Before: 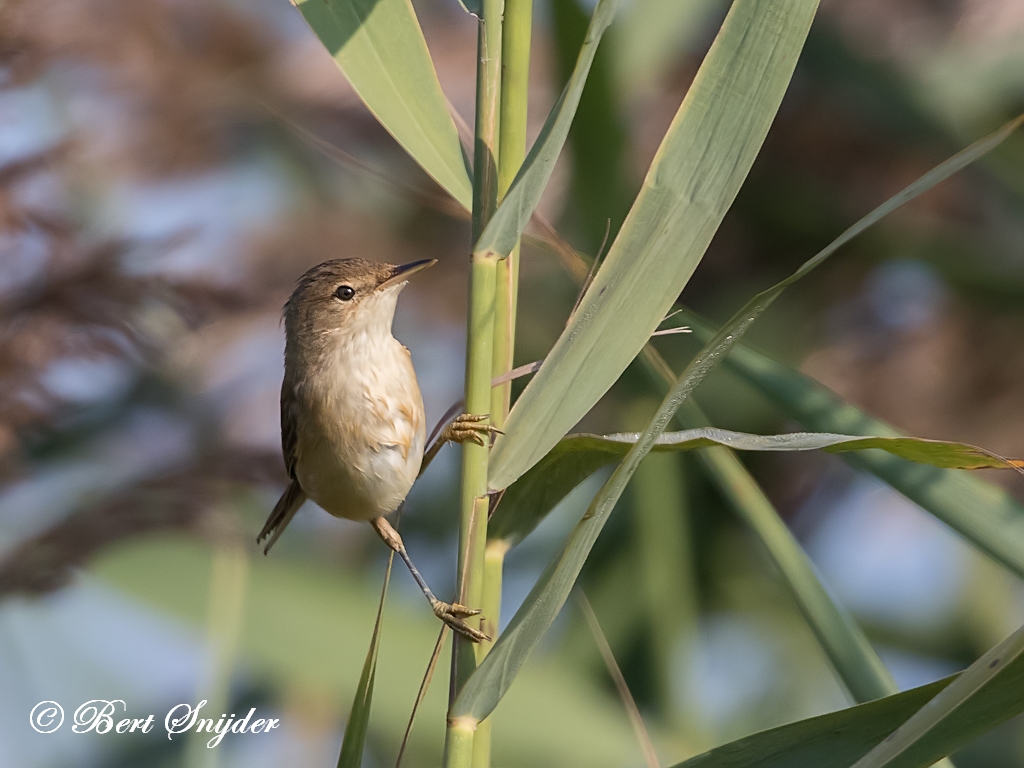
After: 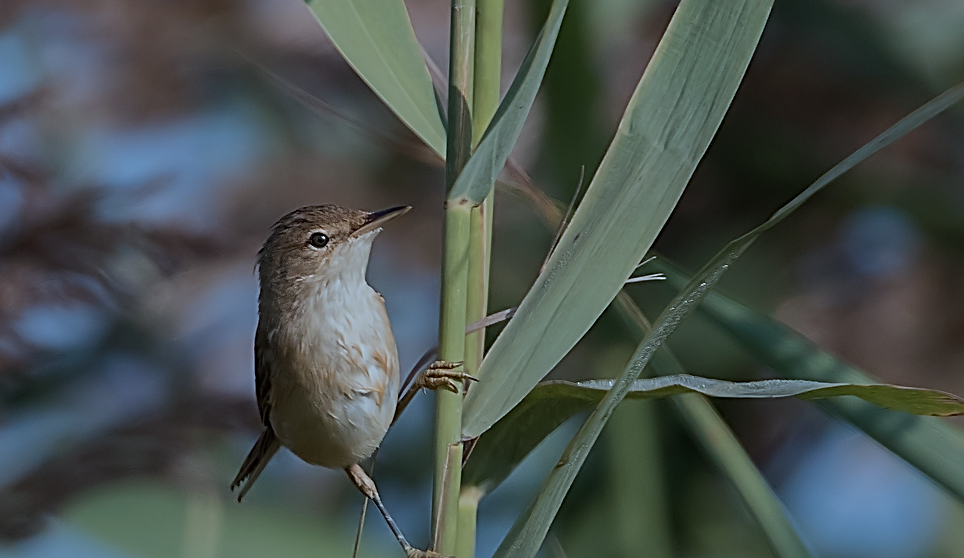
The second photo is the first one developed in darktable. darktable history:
color correction: highlights a* -8.73, highlights b* -23.63
exposure: exposure -0.919 EV, compensate exposure bias true, compensate highlight preservation false
sharpen: radius 2.638, amount 0.669
crop: left 2.565%, top 7.018%, right 3.259%, bottom 20.227%
